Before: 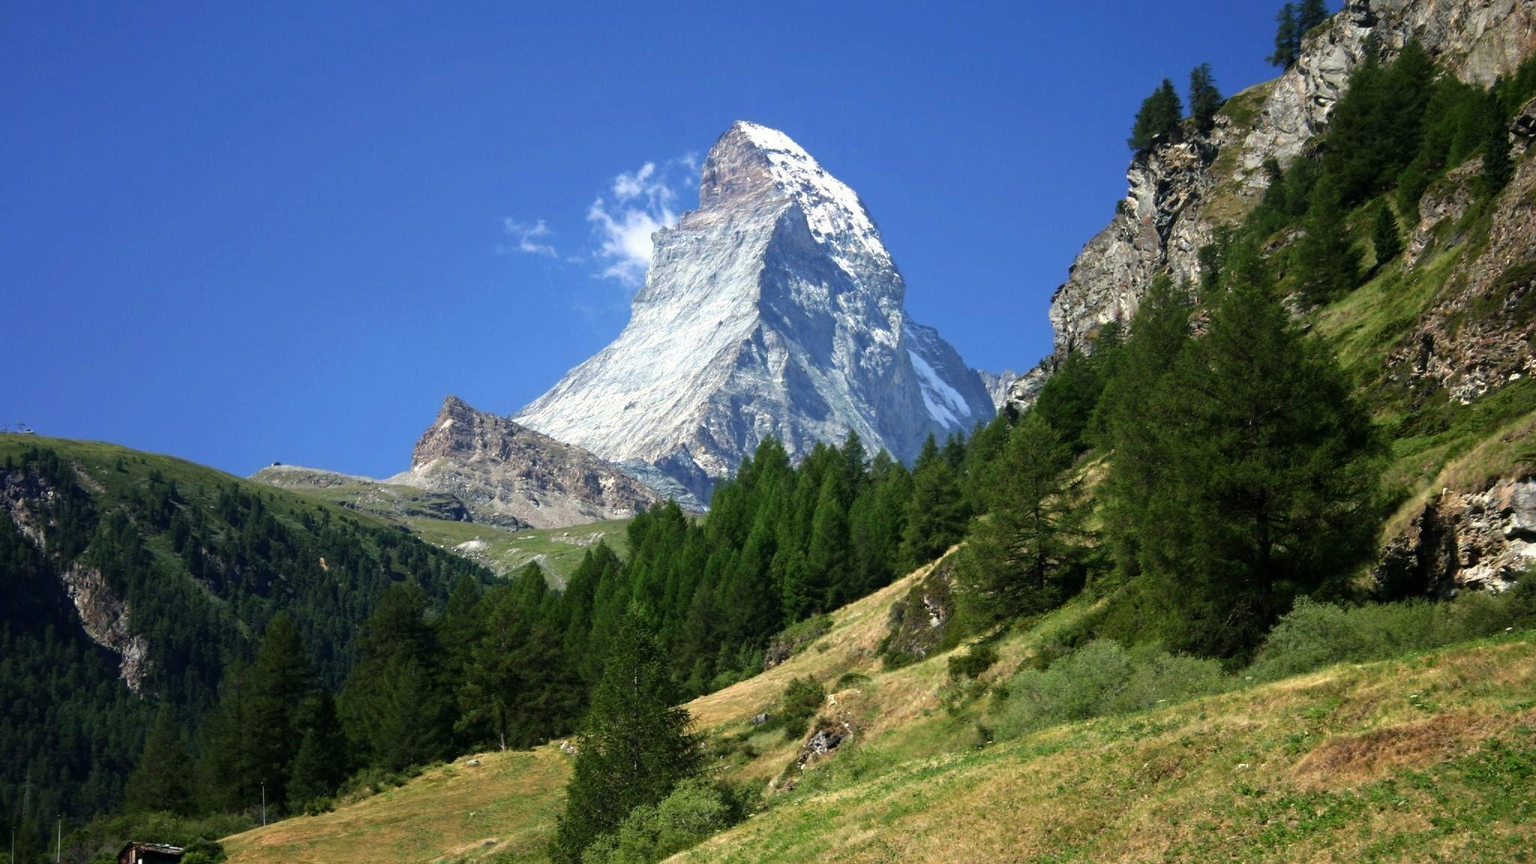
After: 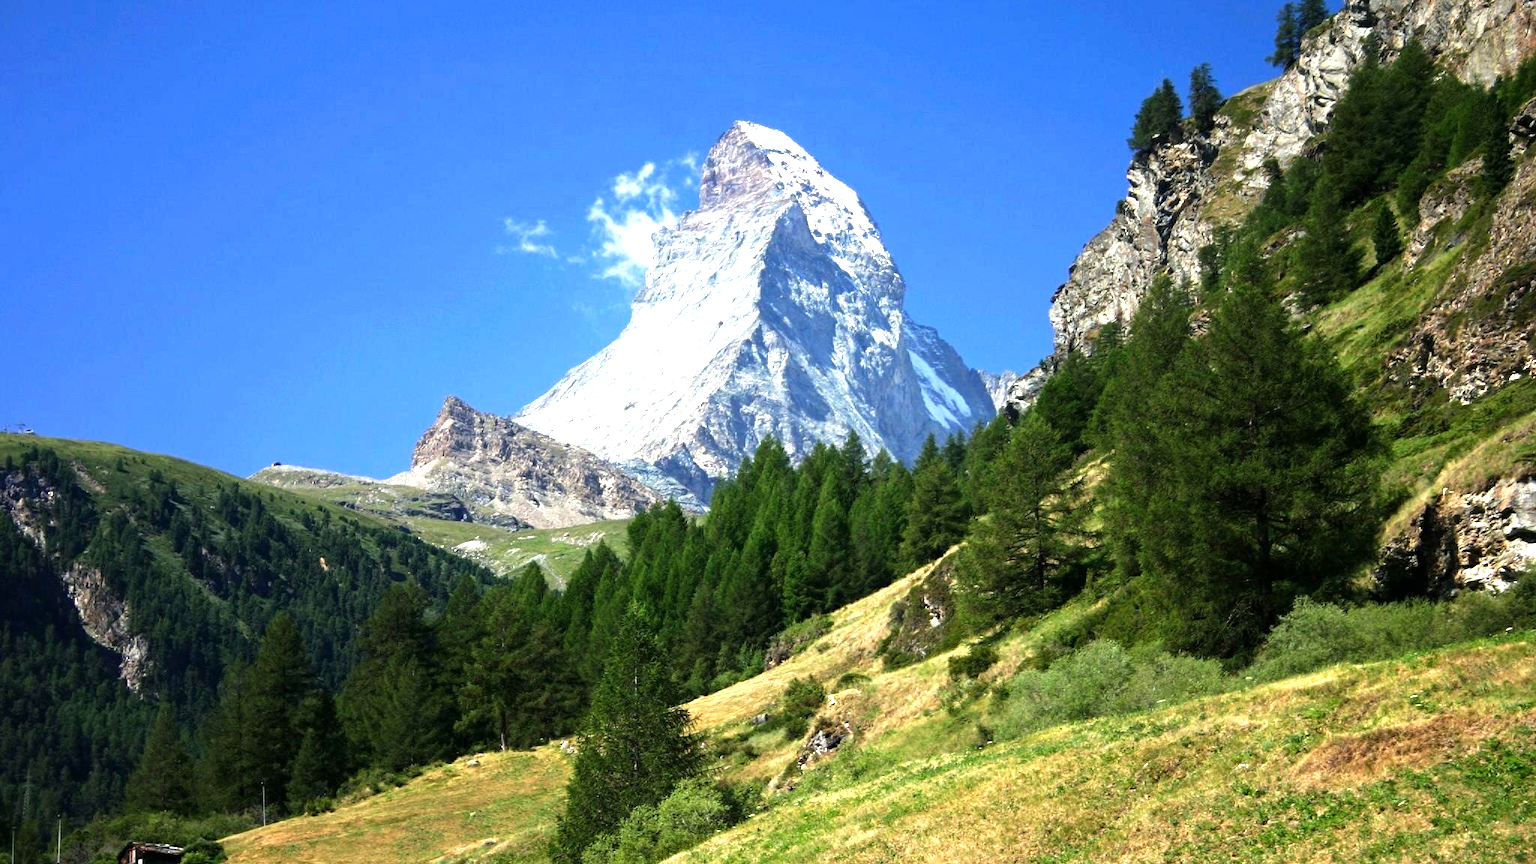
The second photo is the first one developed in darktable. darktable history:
exposure: black level correction 0, exposure 0.7 EV, compensate exposure bias true, compensate highlight preservation false
contrast equalizer: octaves 7, y [[0.5, 0.502, 0.506, 0.511, 0.52, 0.537], [0.5 ×6], [0.505, 0.509, 0.518, 0.534, 0.553, 0.561], [0 ×6], [0 ×6]]
color balance: contrast 10%
